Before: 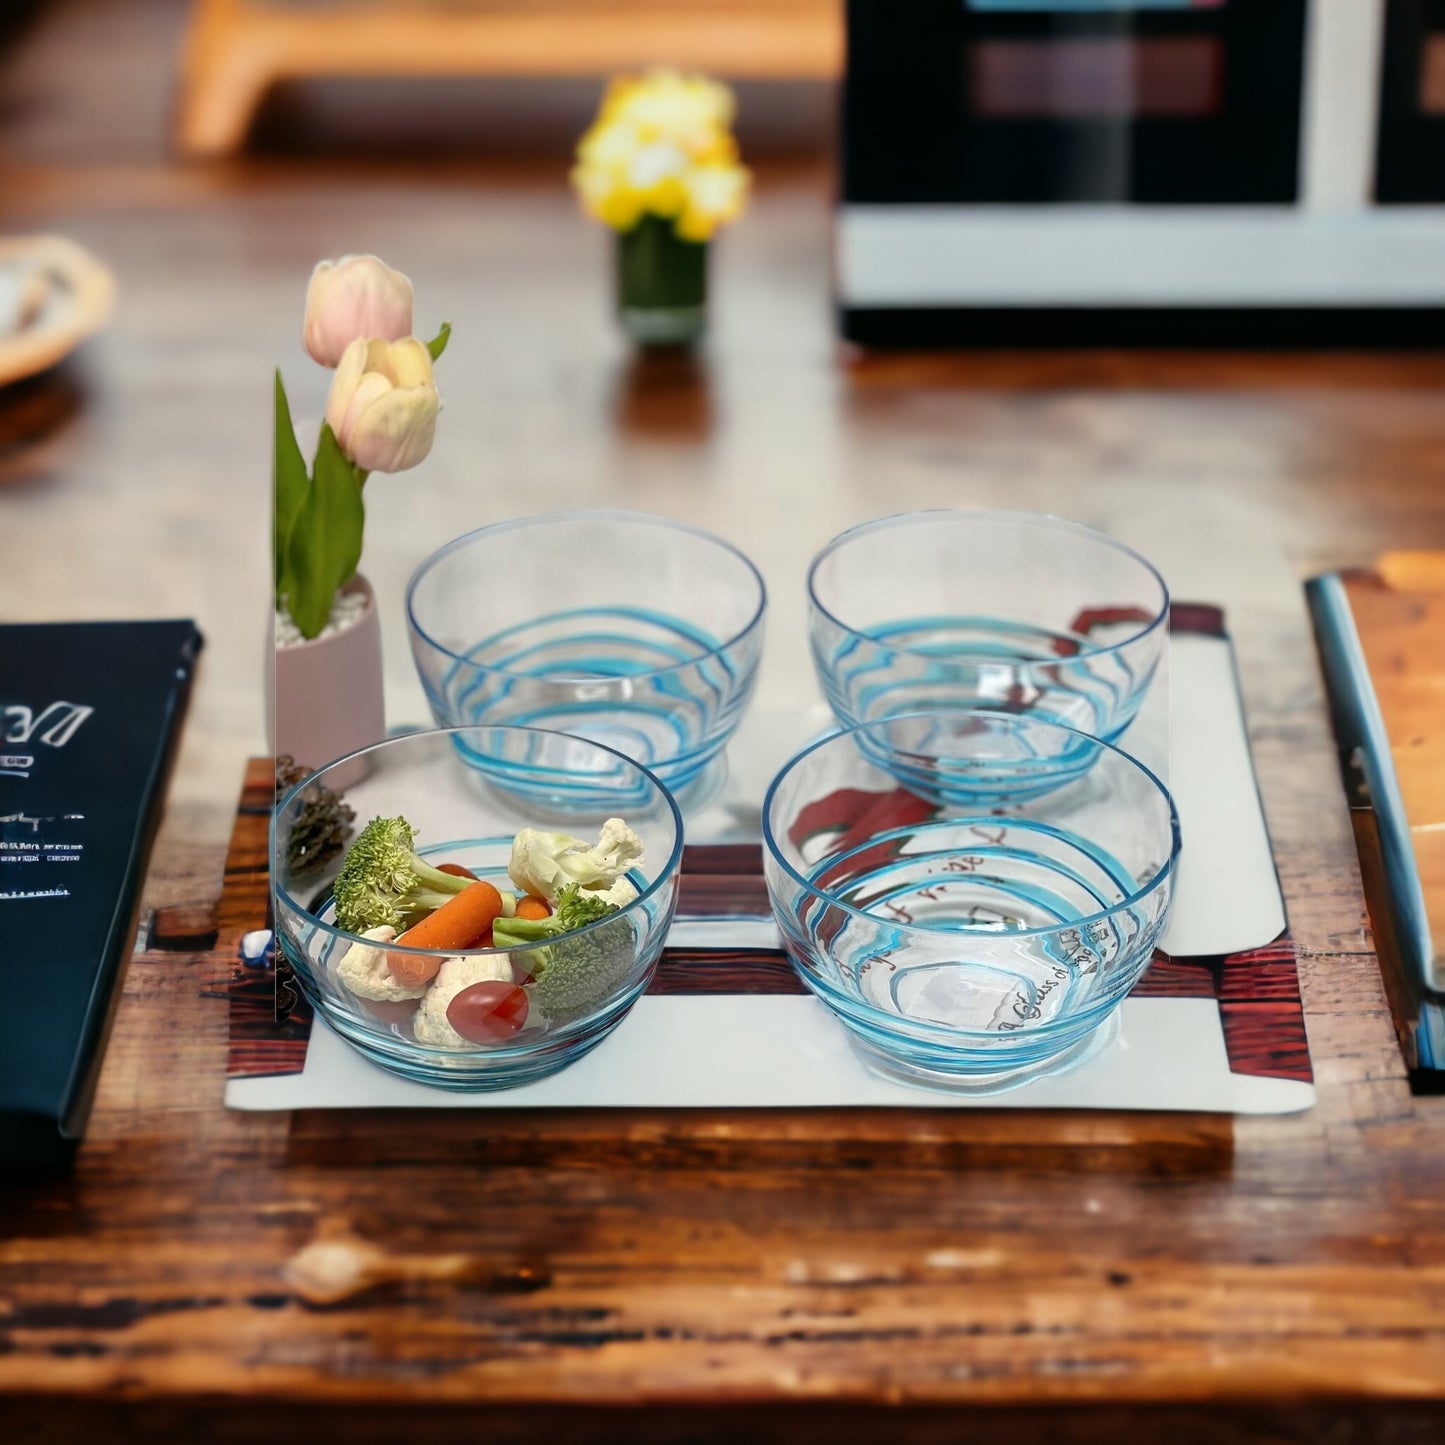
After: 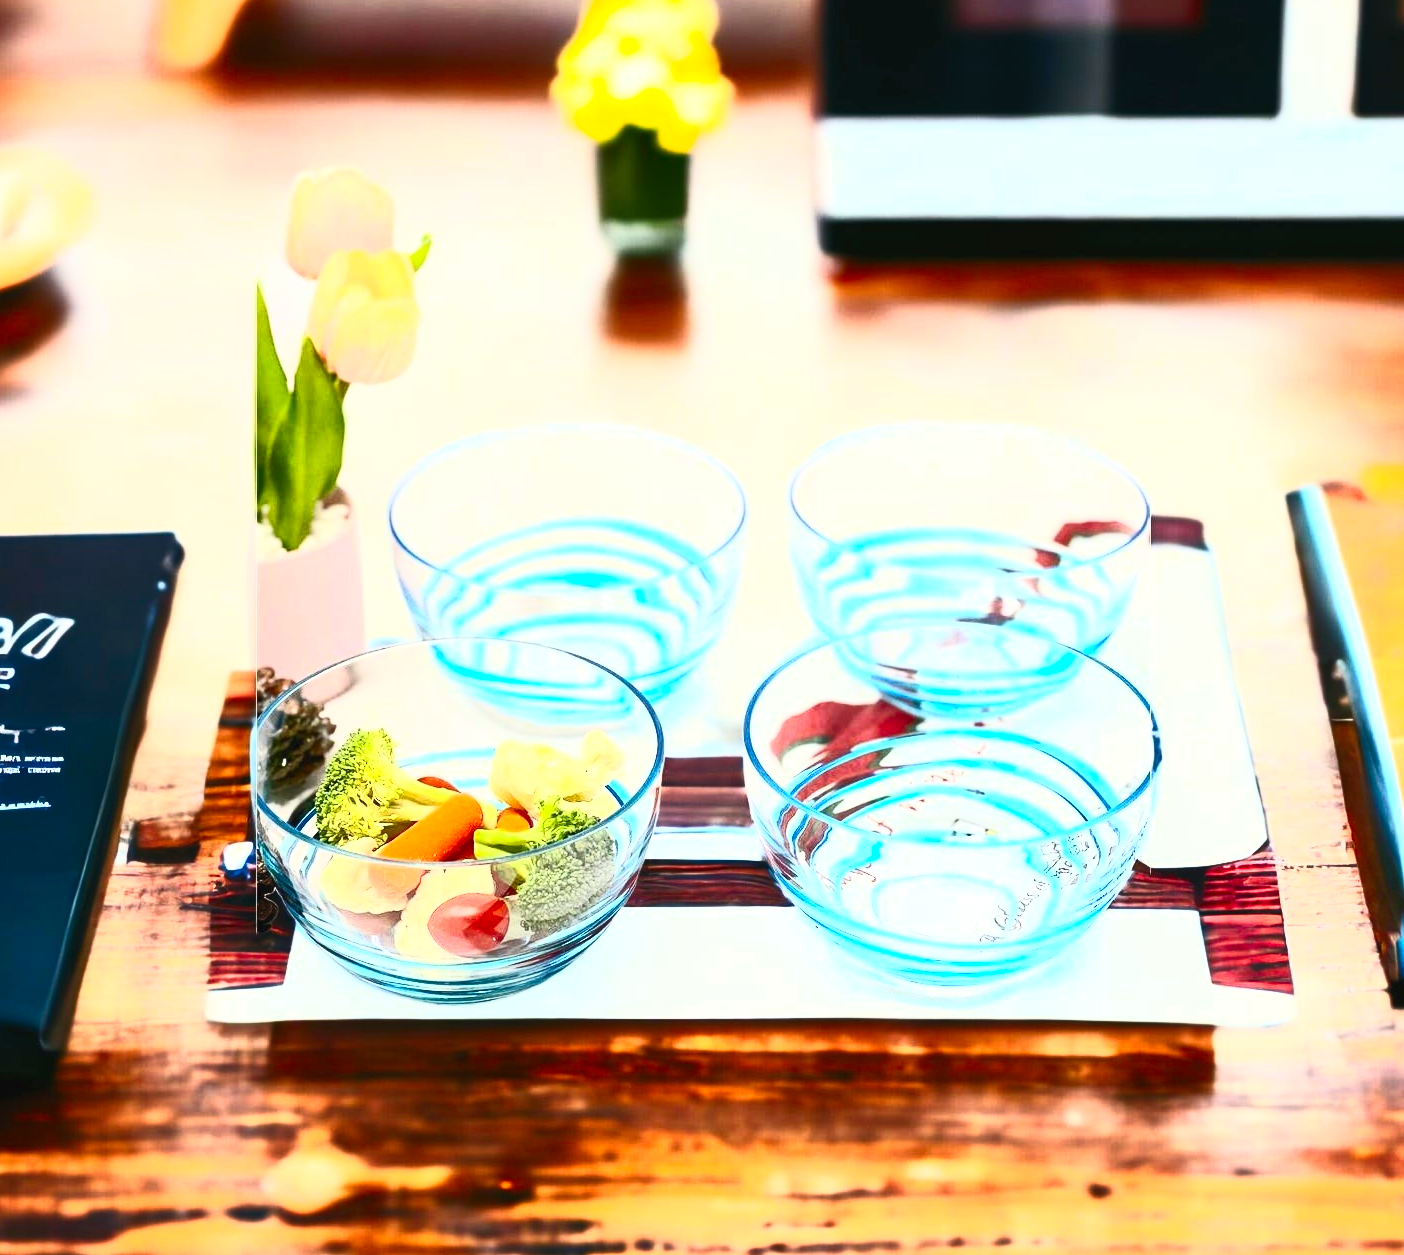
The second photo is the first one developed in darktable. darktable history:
exposure: black level correction 0, exposure 0.694 EV, compensate highlight preservation false
crop: left 1.366%, top 6.142%, right 1.438%, bottom 6.942%
contrast brightness saturation: contrast 0.824, brightness 0.585, saturation 0.575
